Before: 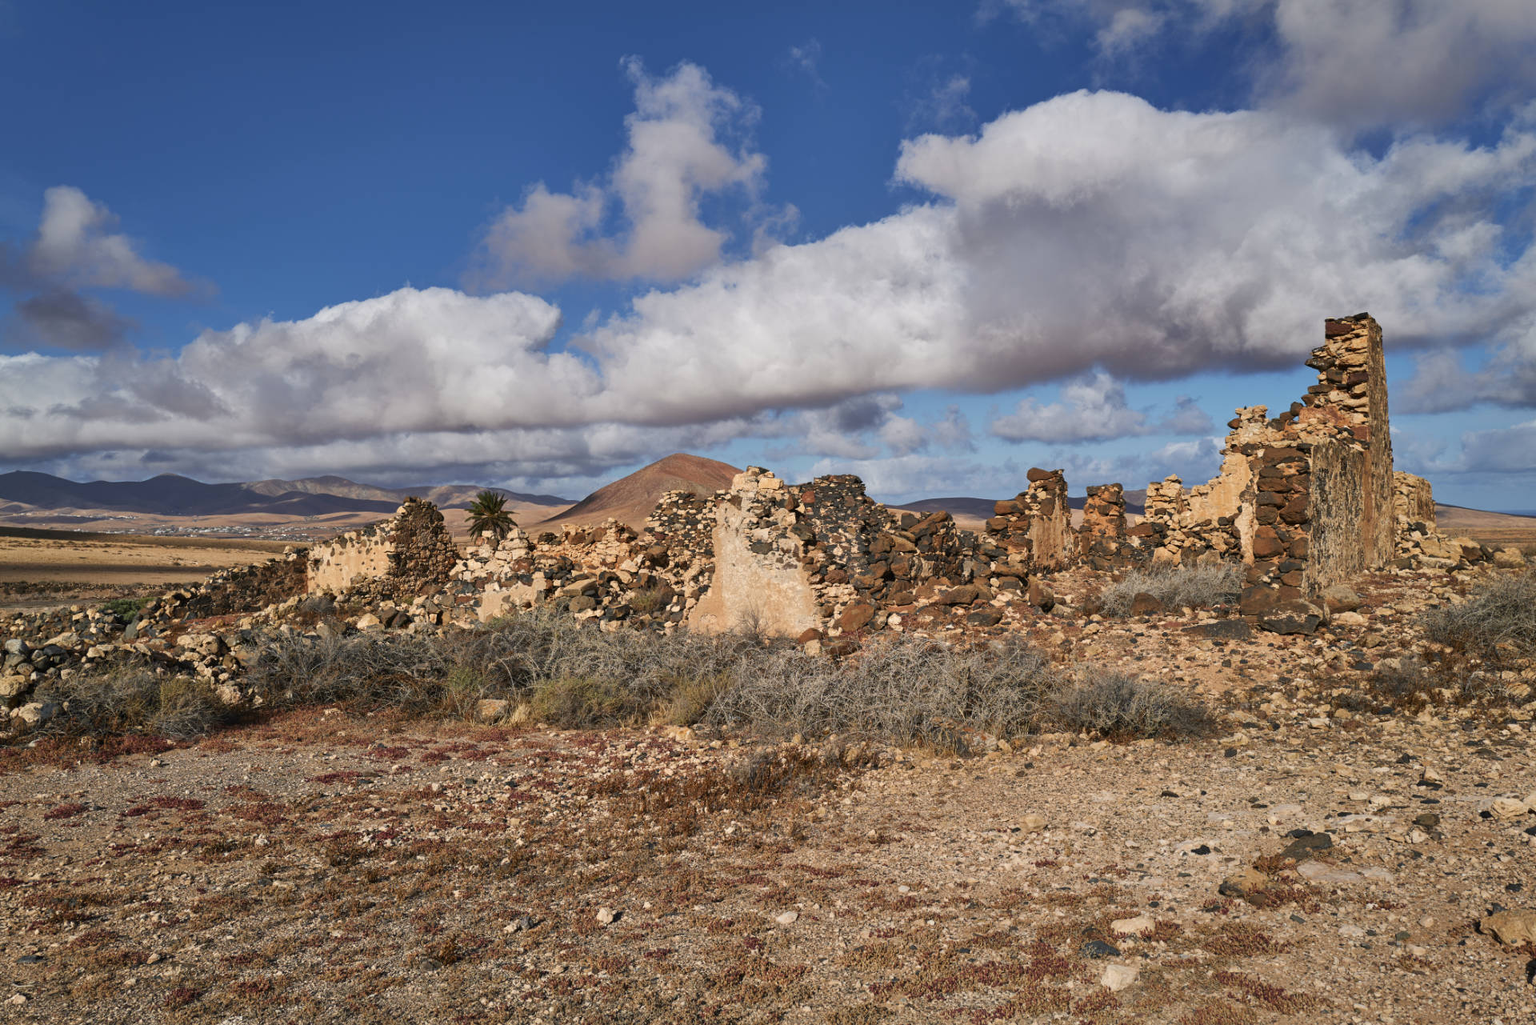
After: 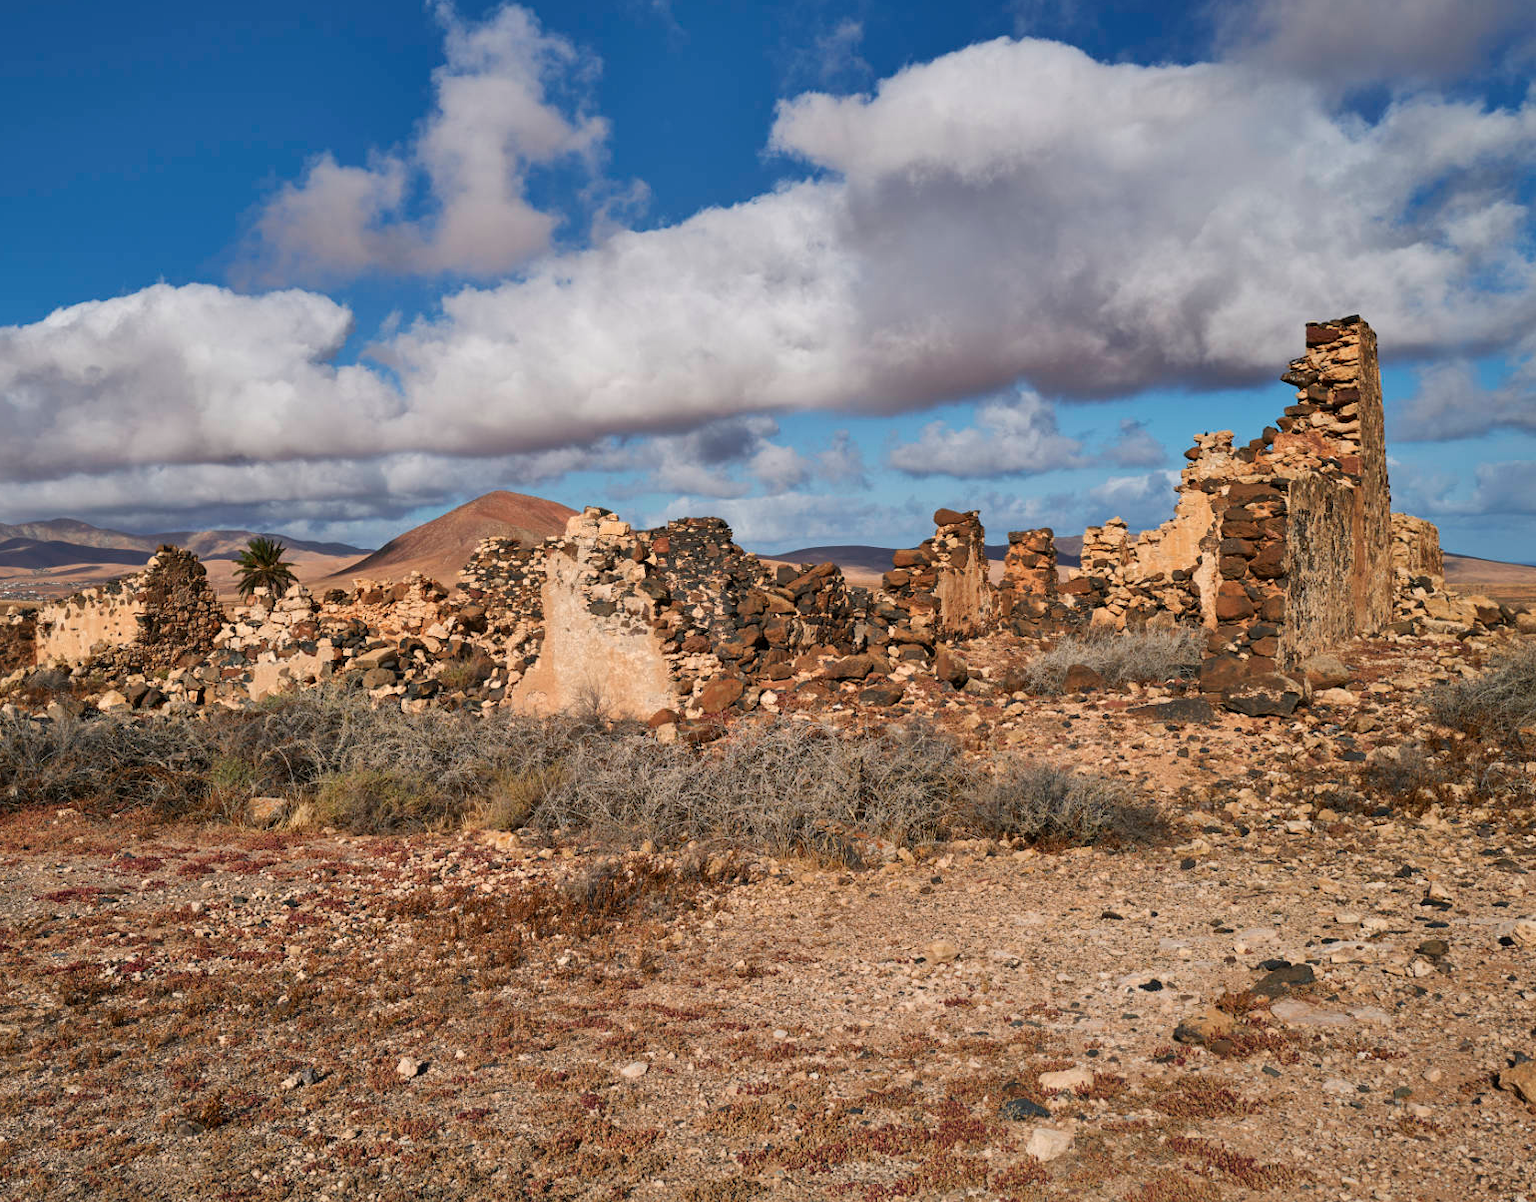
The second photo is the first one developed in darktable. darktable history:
crop and rotate: left 18.152%, top 5.932%, right 1.69%
